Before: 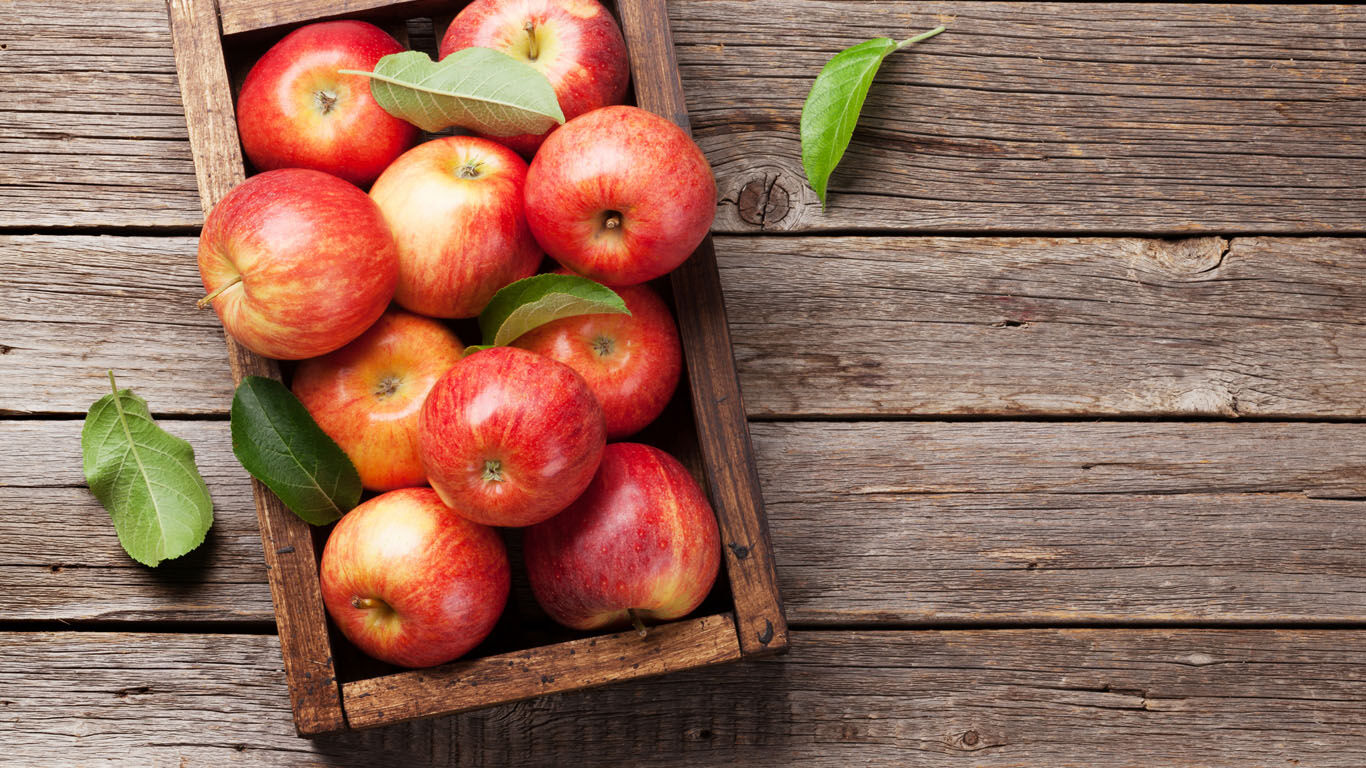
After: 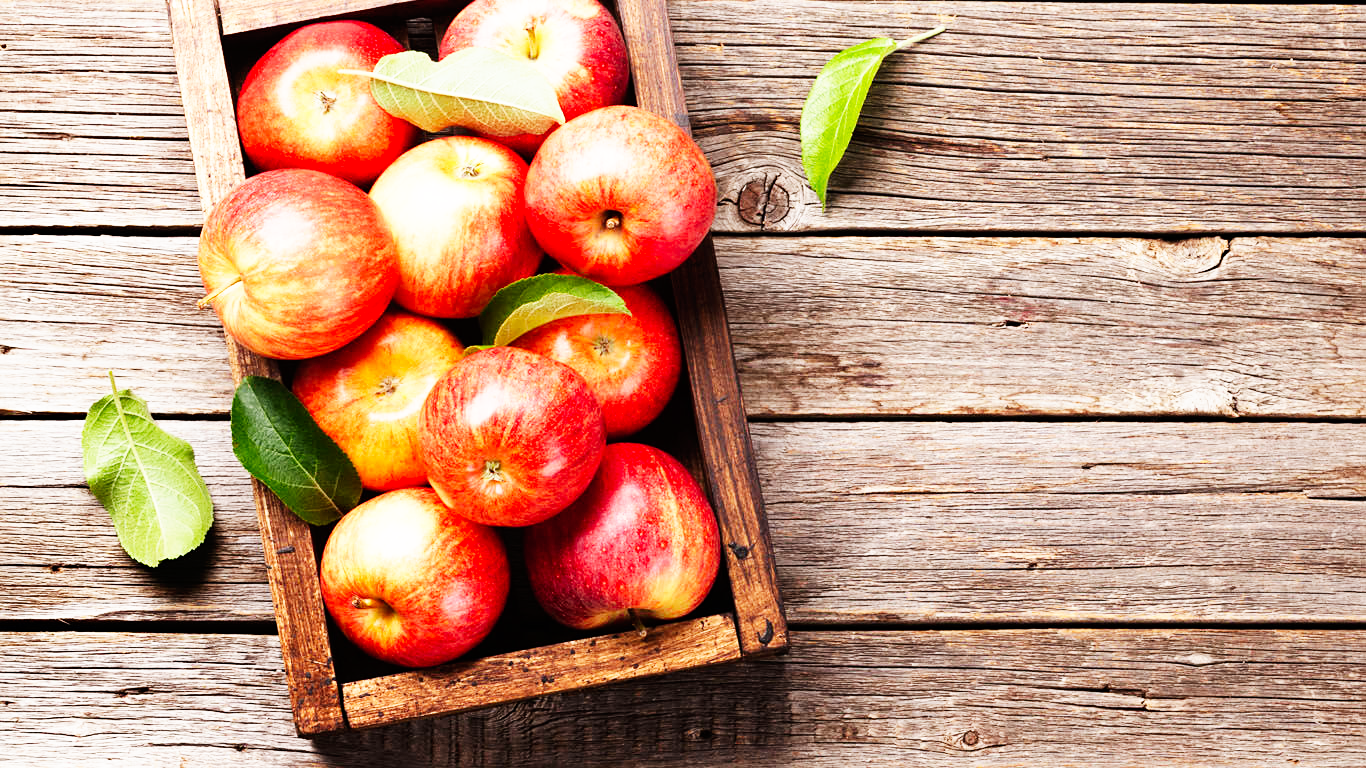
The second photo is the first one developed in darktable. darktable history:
base curve: curves: ch0 [(0, 0) (0.007, 0.004) (0.027, 0.03) (0.046, 0.07) (0.207, 0.54) (0.442, 0.872) (0.673, 0.972) (1, 1)], preserve colors none
sharpen: amount 0.2
